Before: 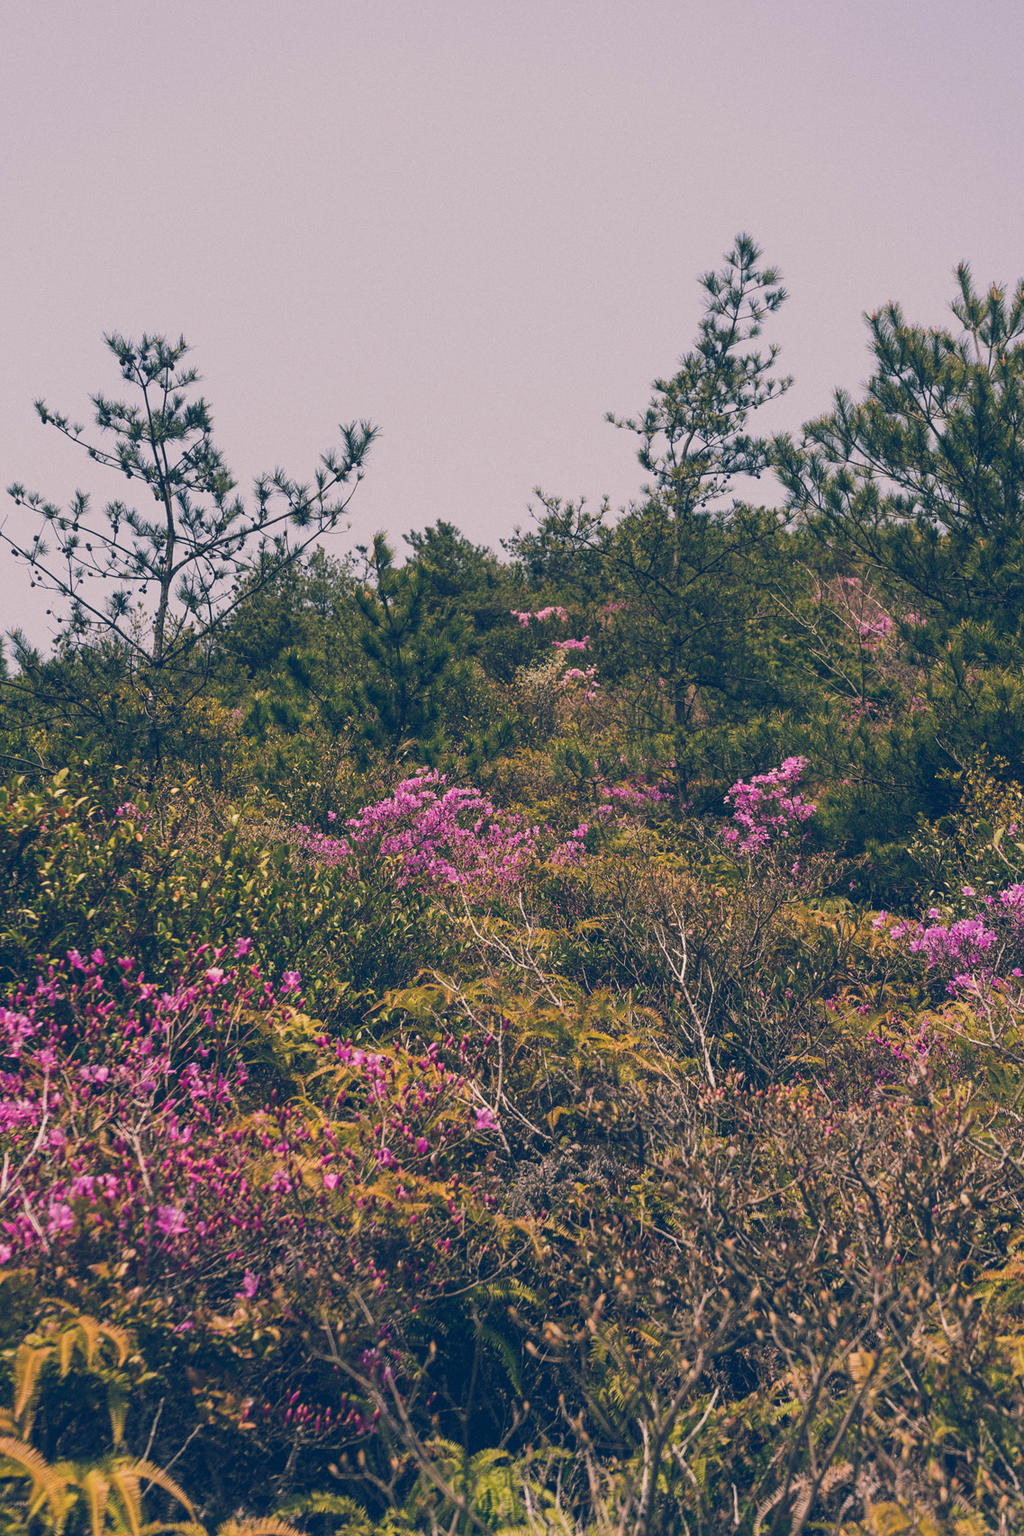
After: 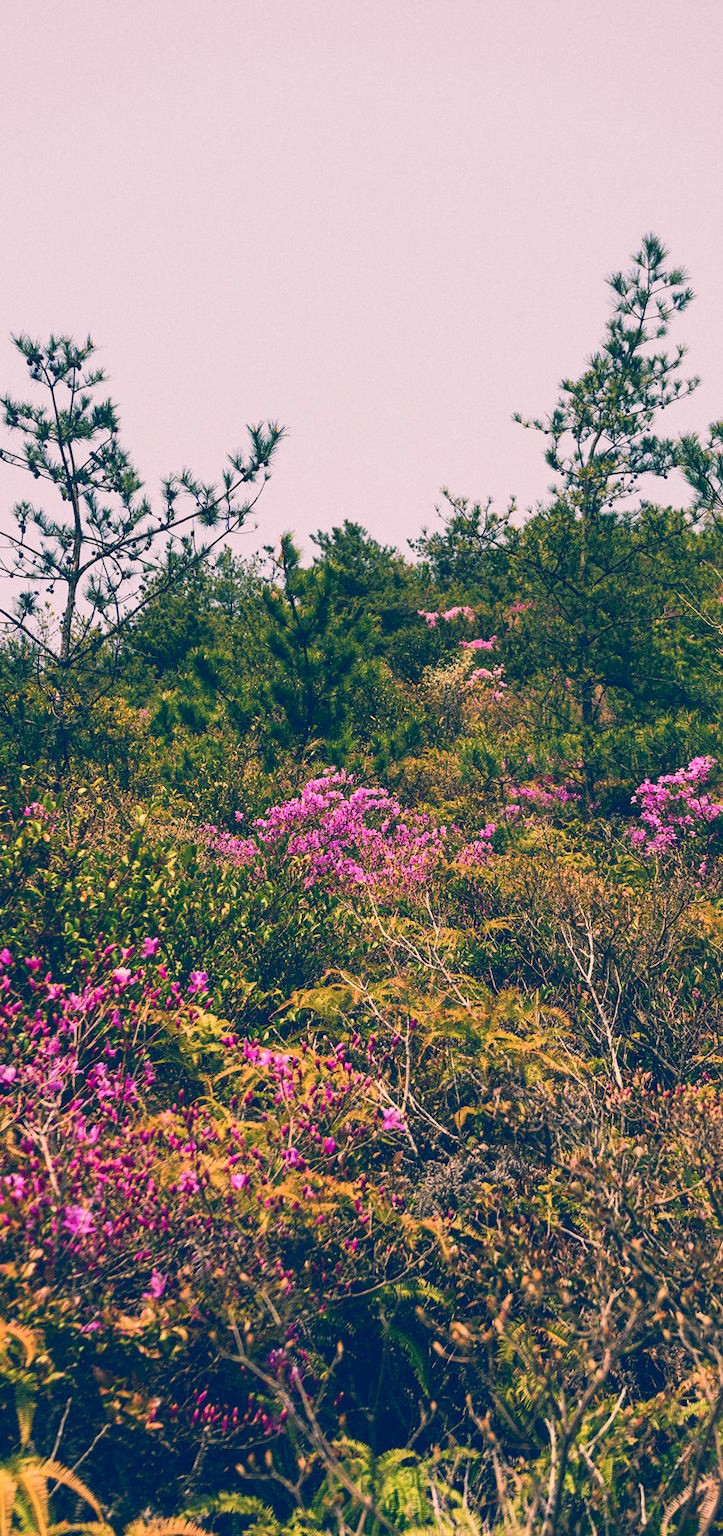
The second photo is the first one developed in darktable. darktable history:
crop and rotate: left 9.086%, right 20.156%
tone curve: curves: ch0 [(0, 0.003) (0.044, 0.032) (0.12, 0.089) (0.19, 0.164) (0.269, 0.269) (0.473, 0.533) (0.595, 0.695) (0.718, 0.823) (0.855, 0.931) (1, 0.982)]; ch1 [(0, 0) (0.243, 0.245) (0.427, 0.387) (0.493, 0.481) (0.501, 0.5) (0.521, 0.528) (0.554, 0.586) (0.607, 0.655) (0.671, 0.735) (0.796, 0.85) (1, 1)]; ch2 [(0, 0) (0.249, 0.216) (0.357, 0.317) (0.448, 0.432) (0.478, 0.492) (0.498, 0.499) (0.517, 0.519) (0.537, 0.57) (0.569, 0.623) (0.61, 0.663) (0.706, 0.75) (0.808, 0.809) (0.991, 0.968)], color space Lab, independent channels, preserve colors none
